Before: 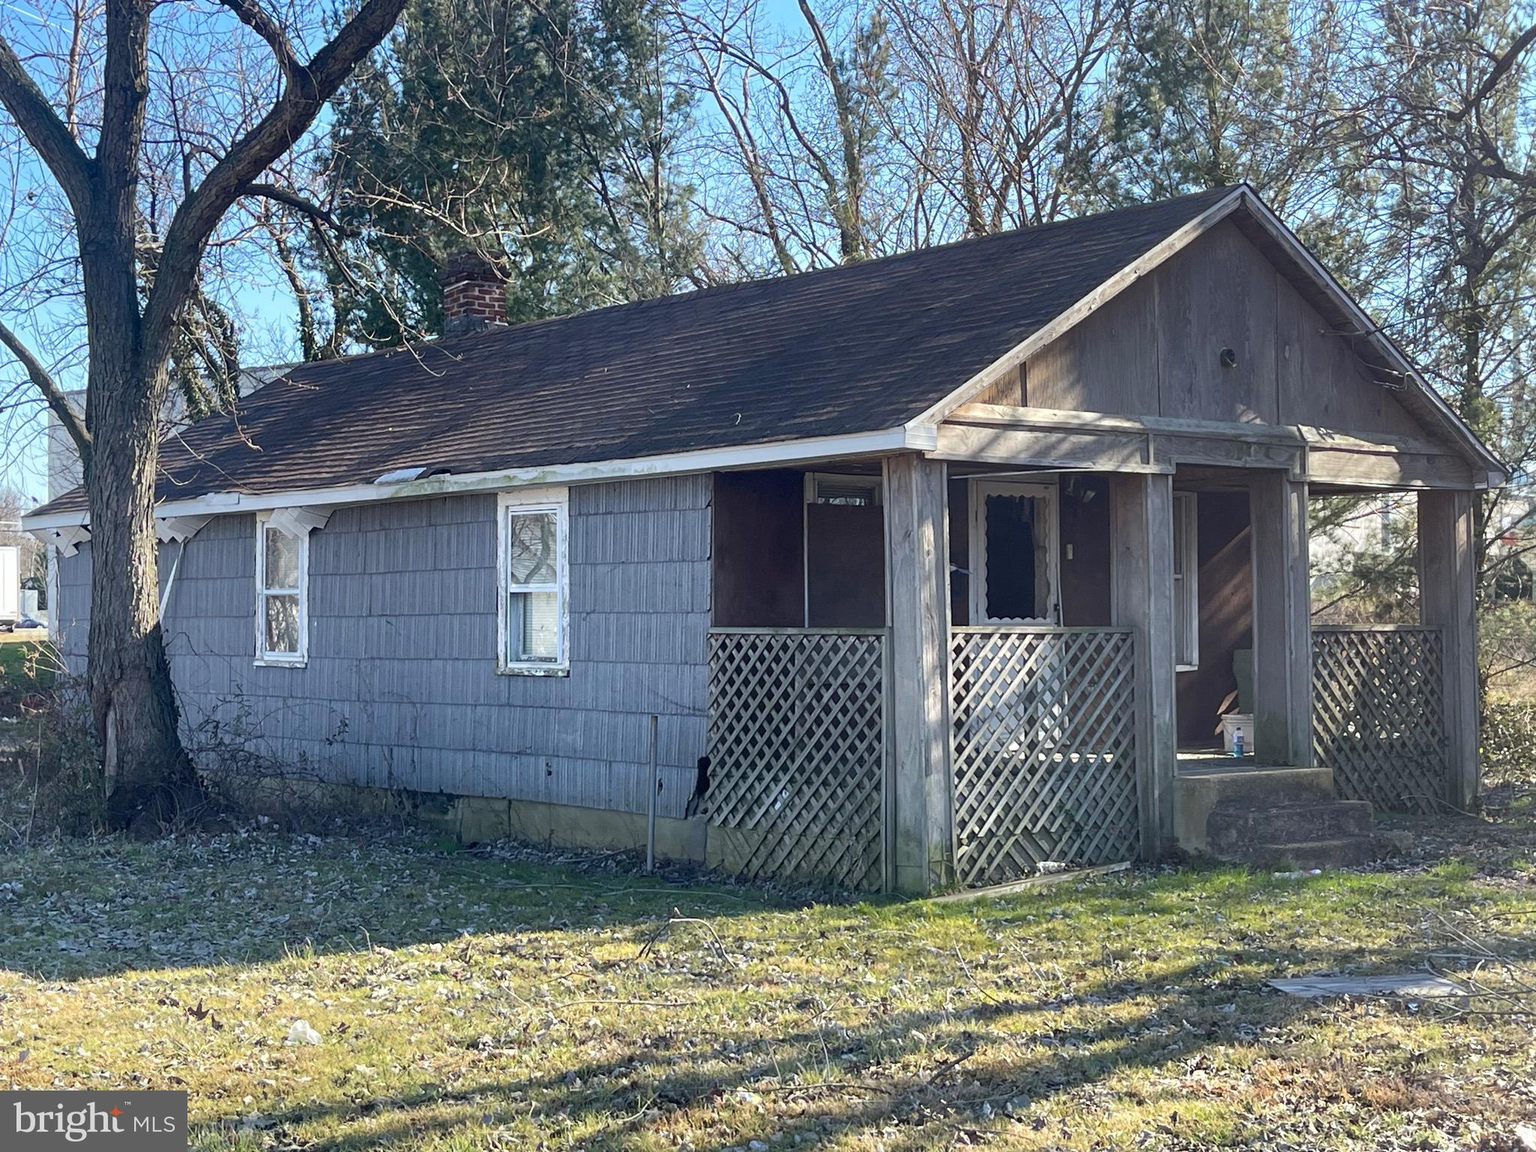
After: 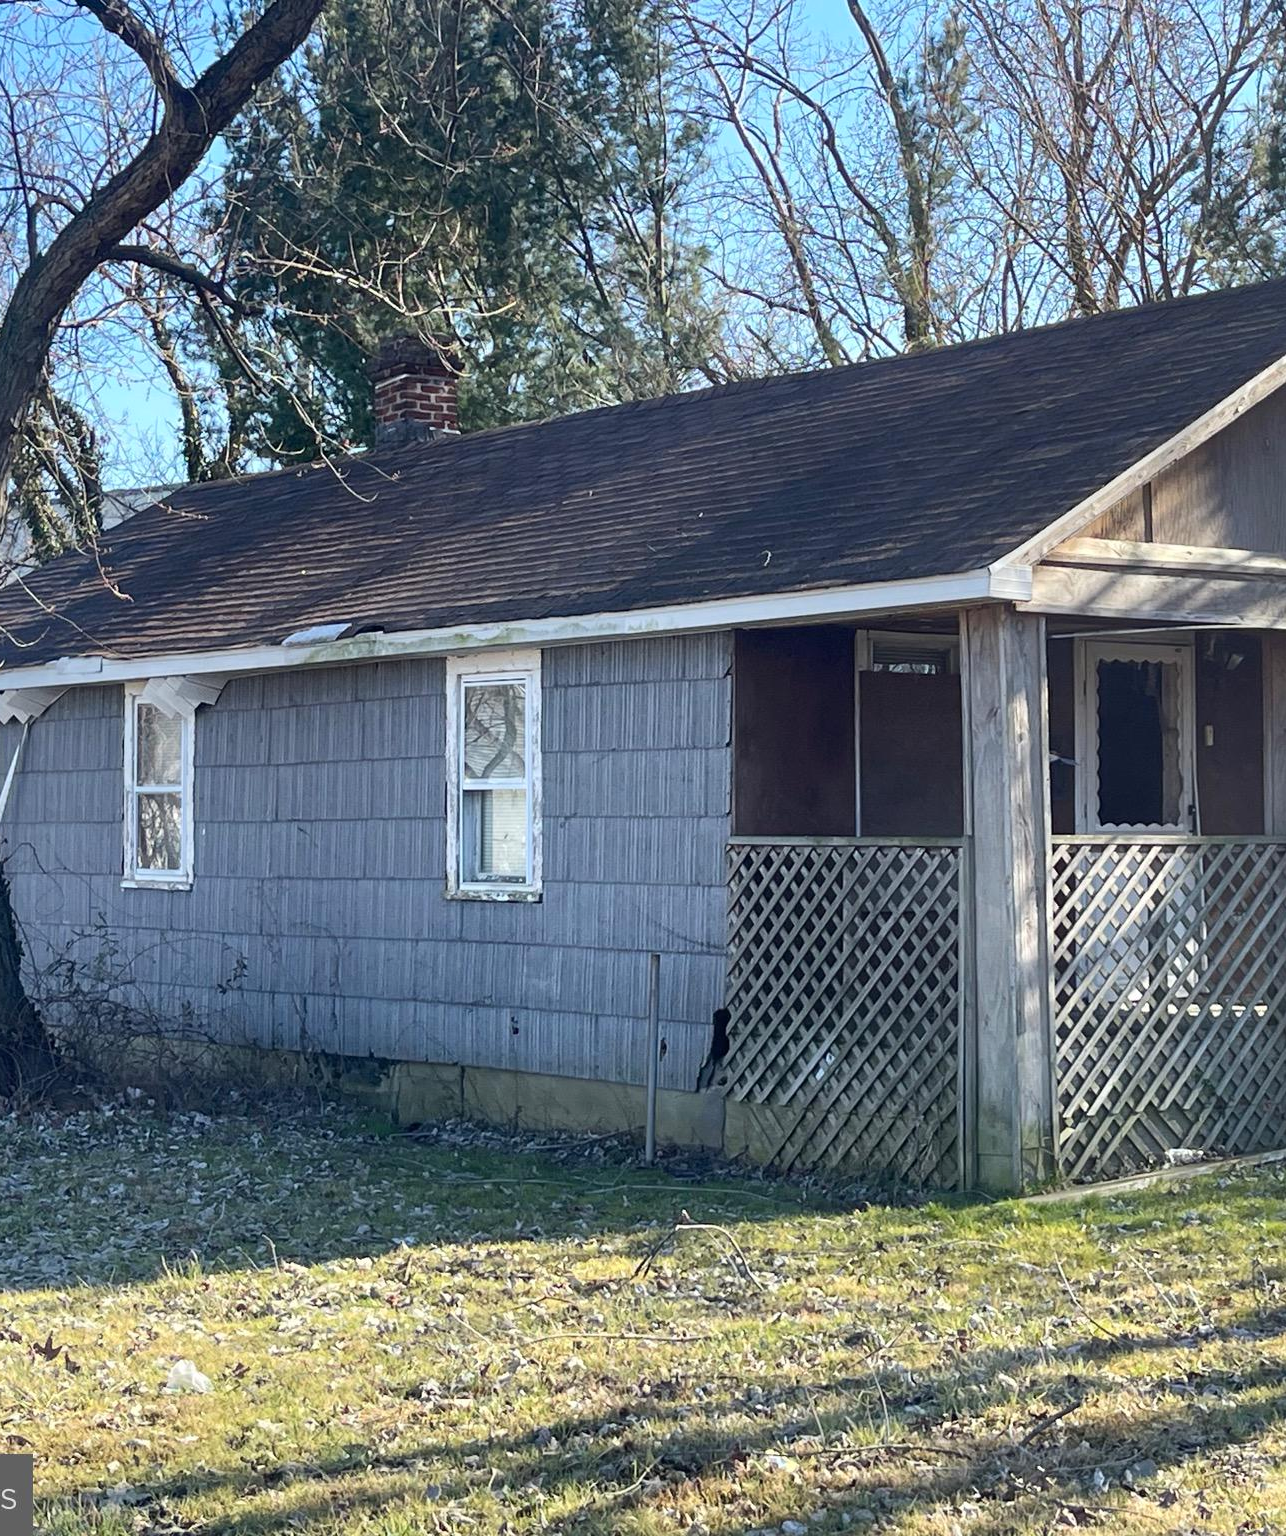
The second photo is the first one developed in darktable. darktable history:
crop: left 10.644%, right 26.528%
contrast brightness saturation: contrast 0.1, brightness 0.02, saturation 0.02
